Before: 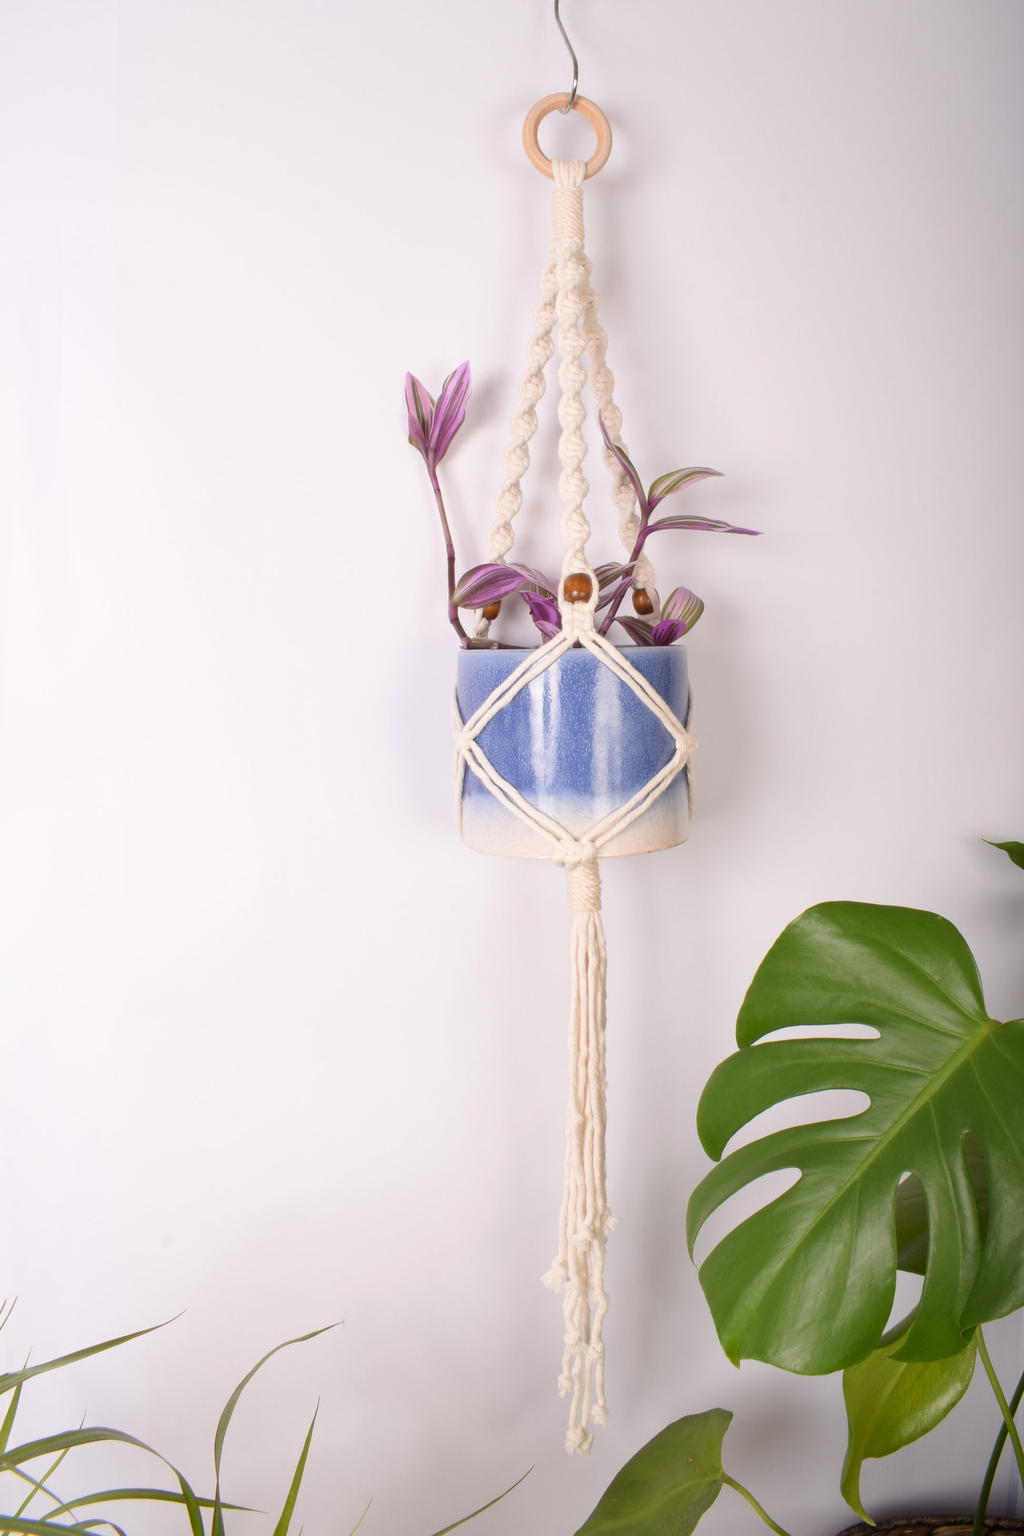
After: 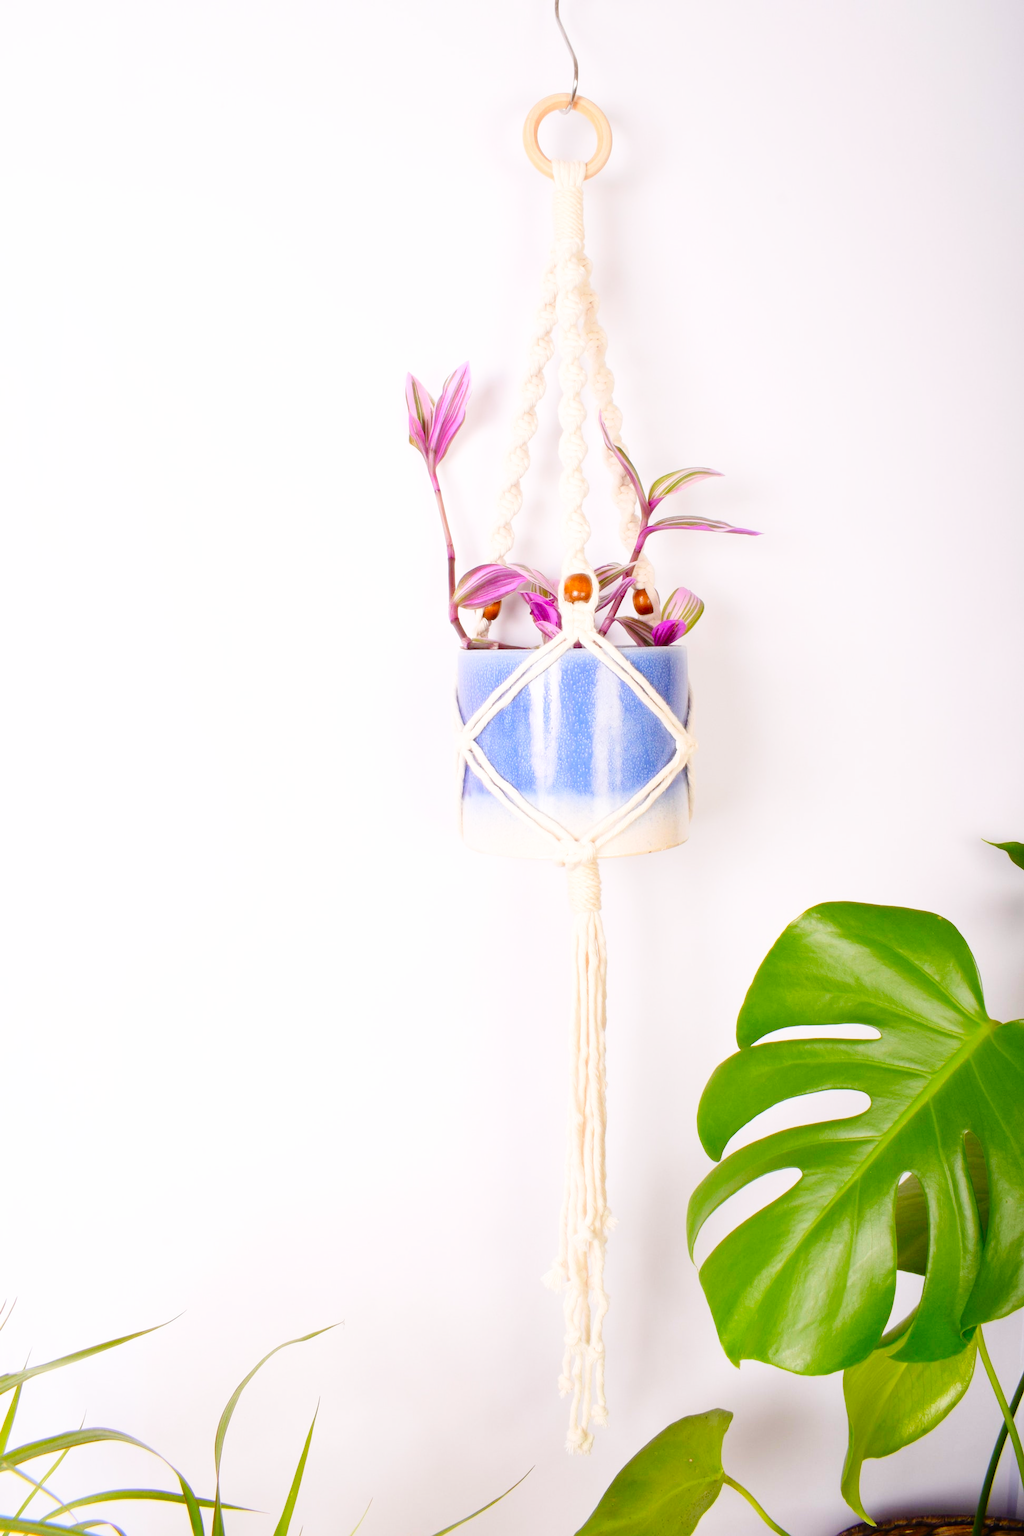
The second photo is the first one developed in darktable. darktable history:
contrast brightness saturation: saturation 0.5
base curve: curves: ch0 [(0, 0) (0.008, 0.007) (0.022, 0.029) (0.048, 0.089) (0.092, 0.197) (0.191, 0.399) (0.275, 0.534) (0.357, 0.65) (0.477, 0.78) (0.542, 0.833) (0.799, 0.973) (1, 1)], preserve colors none
